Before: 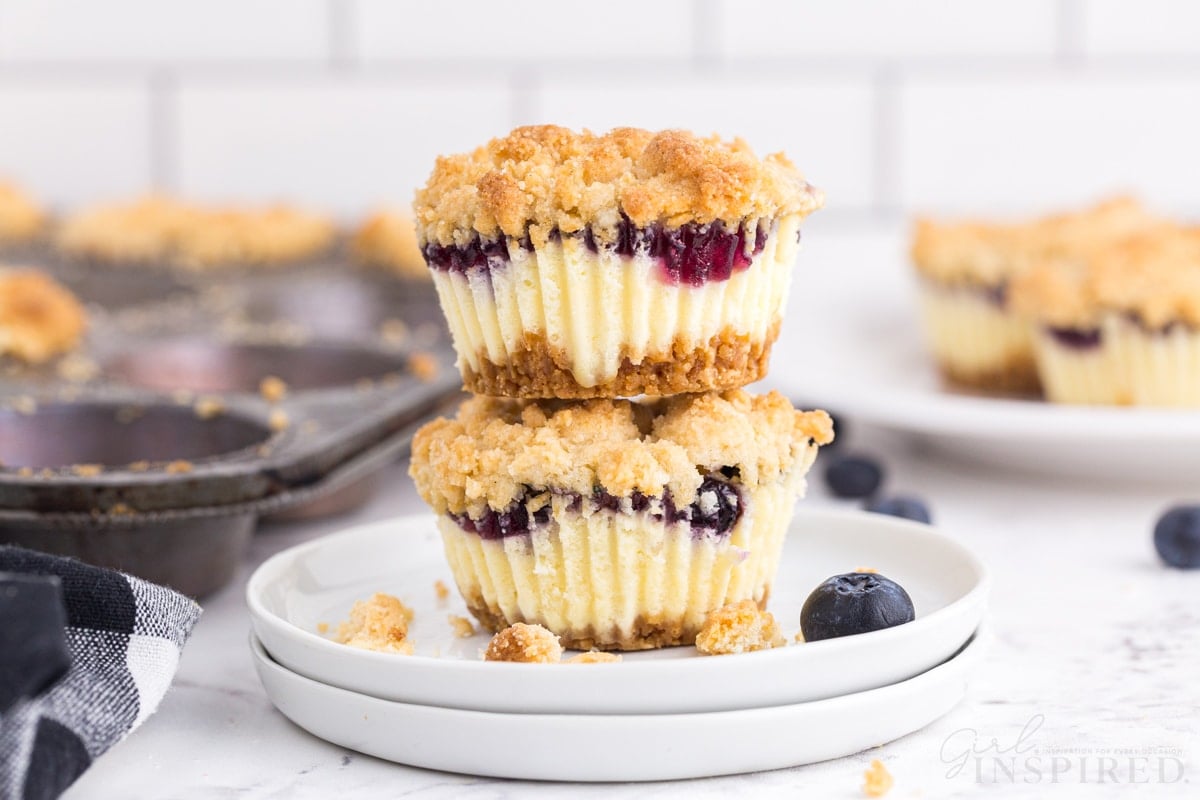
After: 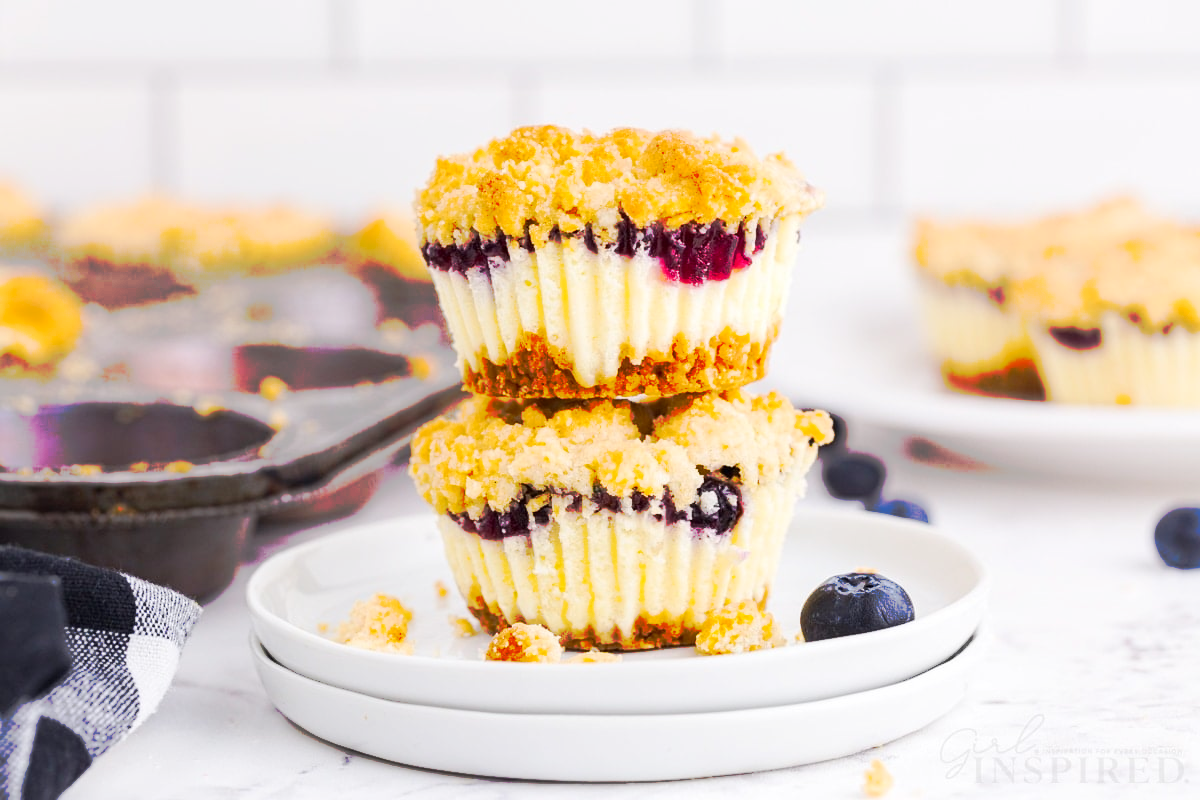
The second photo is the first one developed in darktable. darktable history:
tone curve: curves: ch0 [(0, 0) (0.003, 0.003) (0.011, 0.011) (0.025, 0.024) (0.044, 0.043) (0.069, 0.067) (0.1, 0.096) (0.136, 0.131) (0.177, 0.171) (0.224, 0.216) (0.277, 0.267) (0.335, 0.323) (0.399, 0.384) (0.468, 0.451) (0.543, 0.678) (0.623, 0.734) (0.709, 0.795) (0.801, 0.859) (0.898, 0.928) (1, 1)], preserve colors none
color balance: output saturation 120%
